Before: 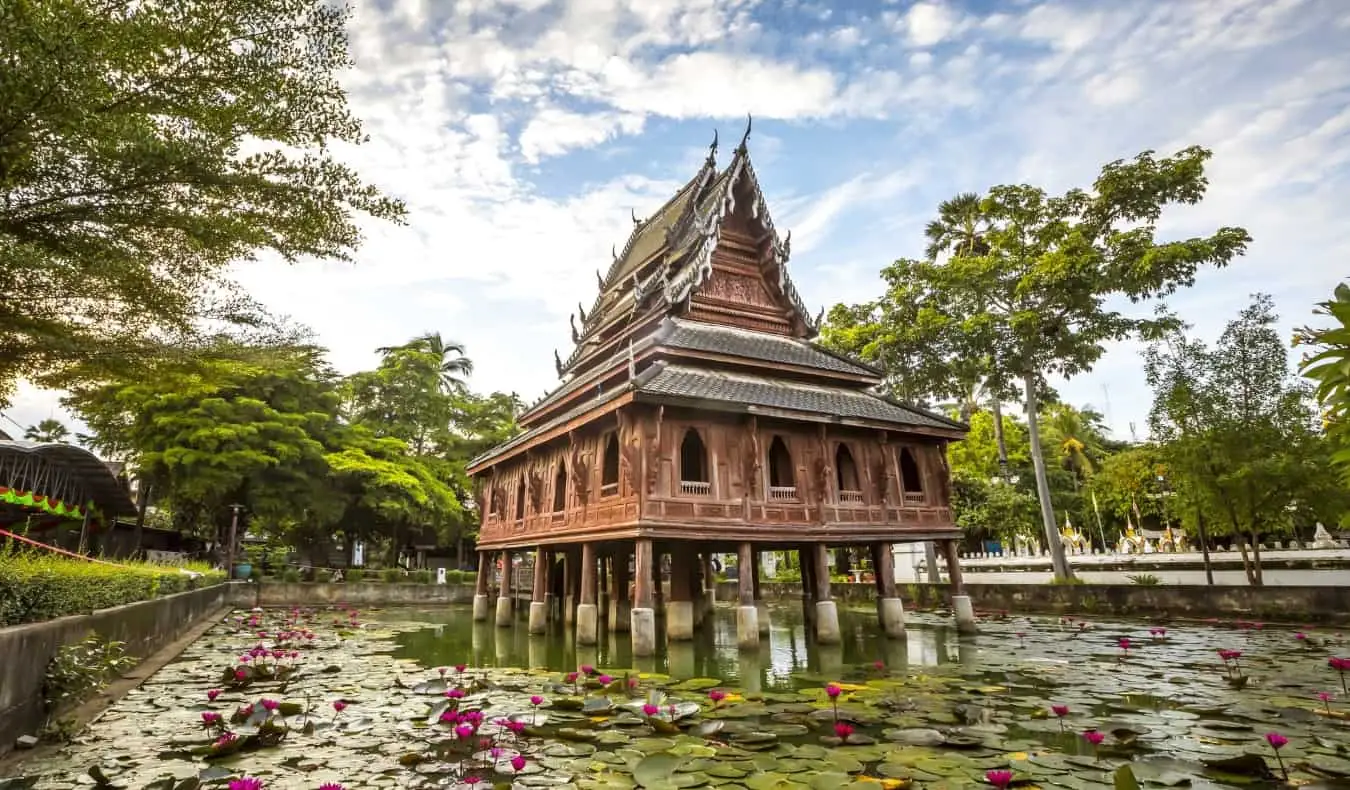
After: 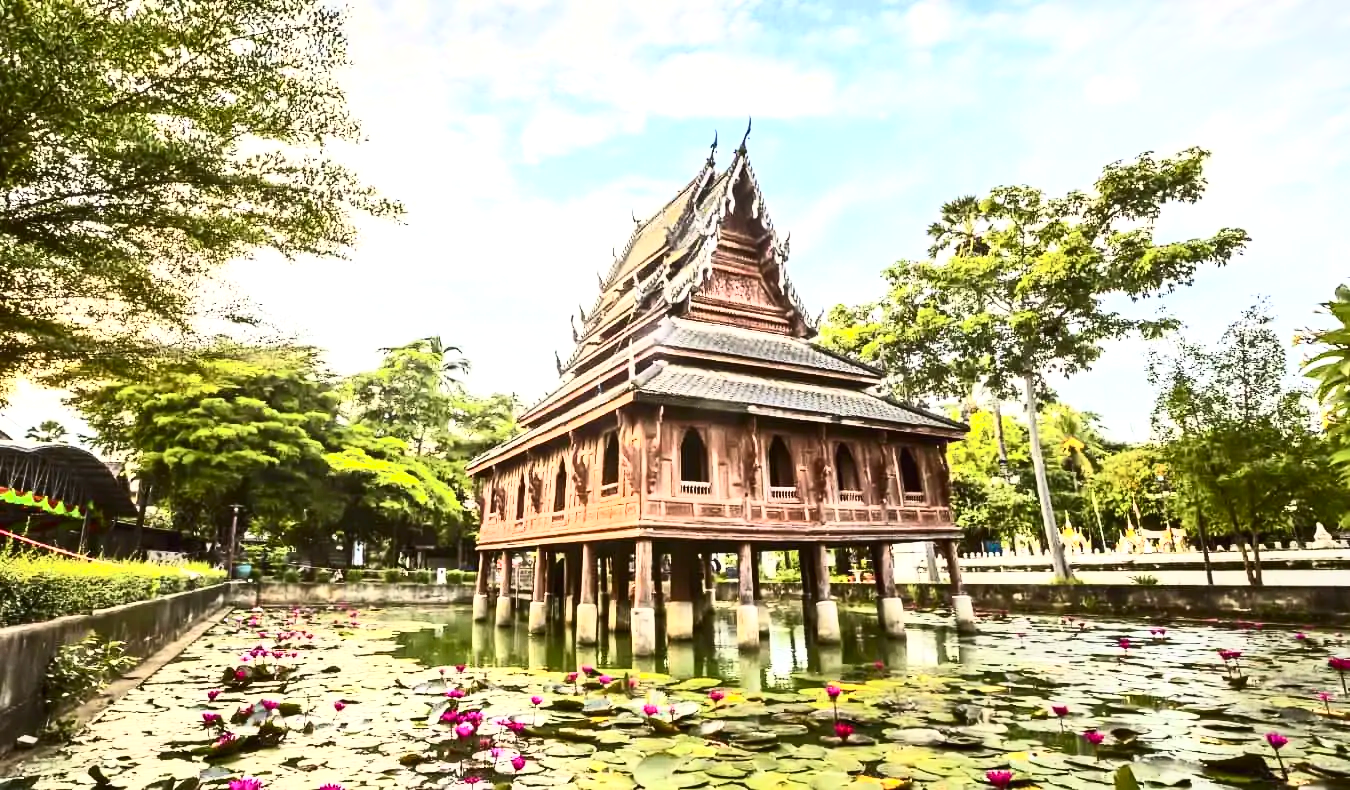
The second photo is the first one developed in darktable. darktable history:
contrast brightness saturation: contrast 0.638, brightness 0.359, saturation 0.138
exposure: black level correction 0, exposure 0.498 EV, compensate highlight preservation false
